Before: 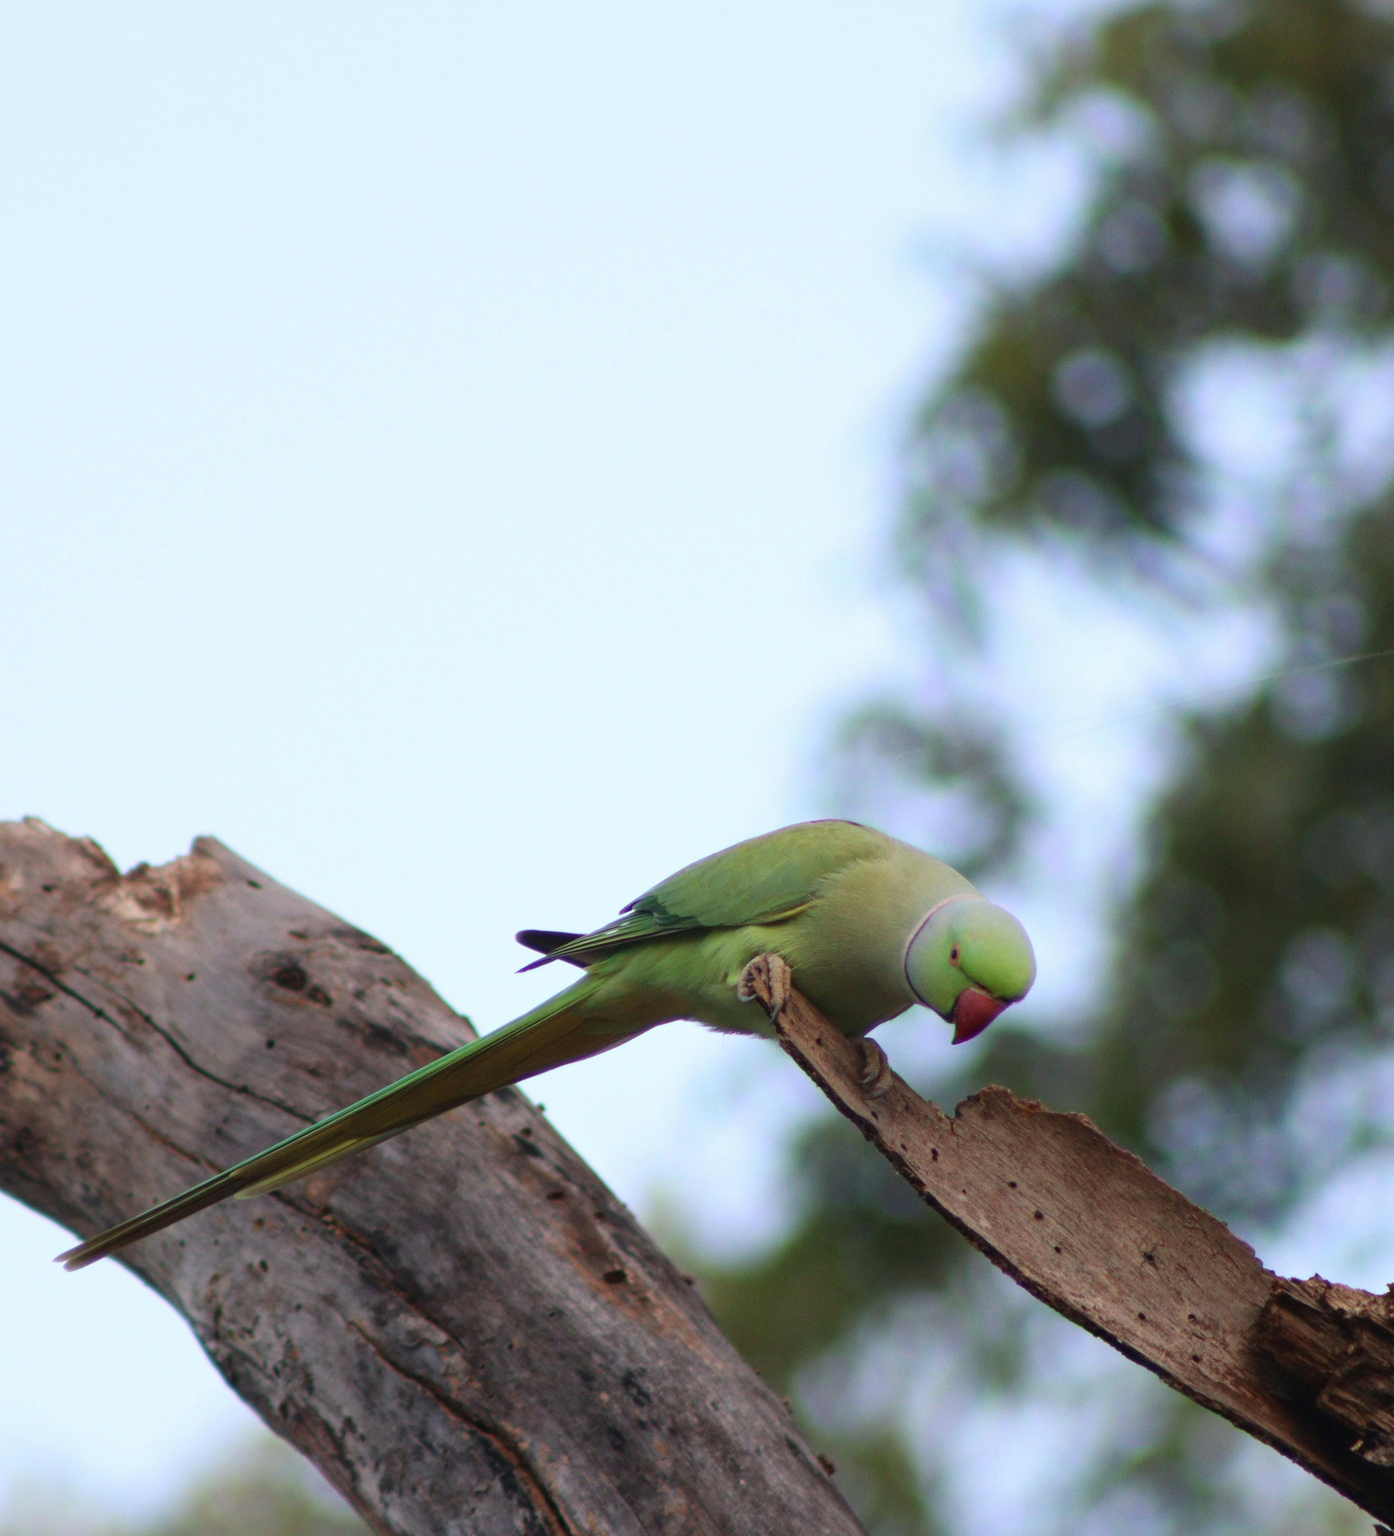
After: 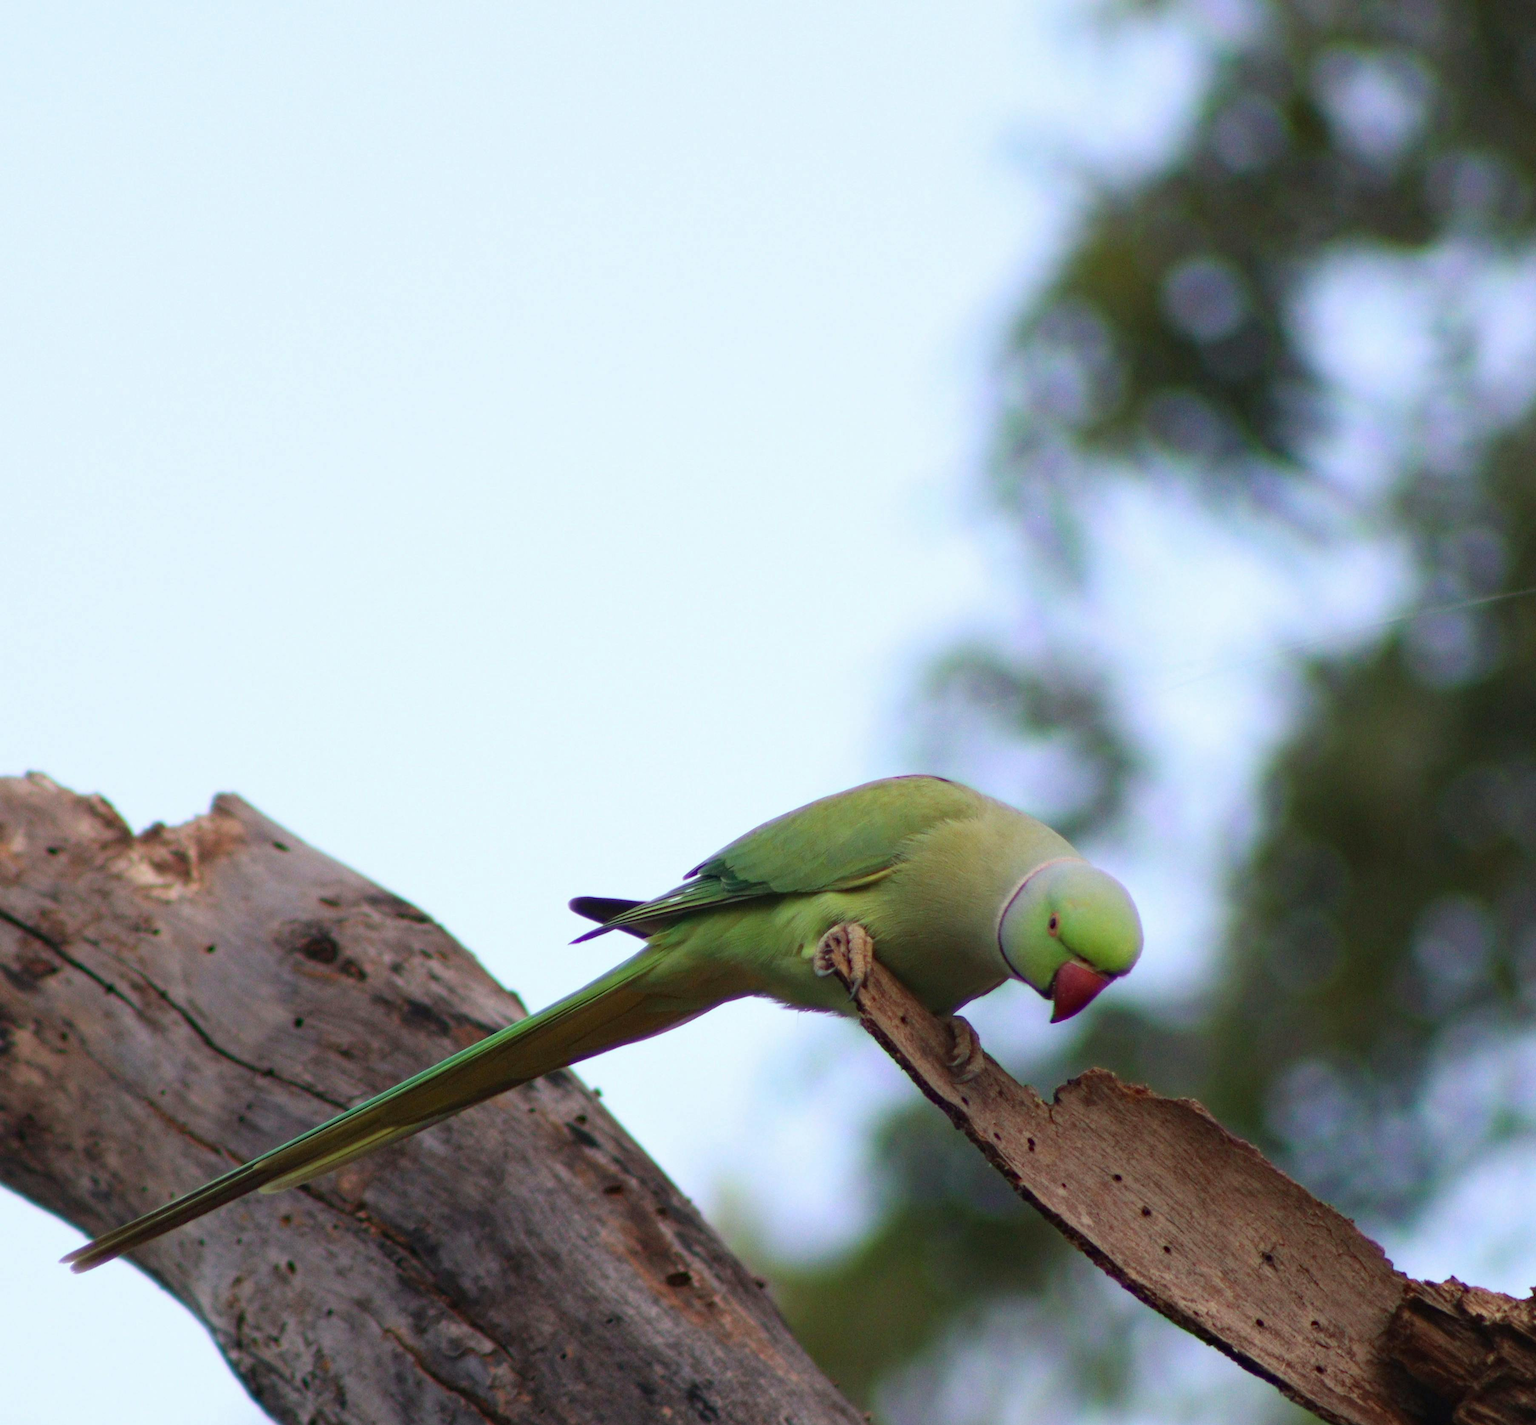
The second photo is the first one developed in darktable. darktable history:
haze removal: compatibility mode true, adaptive false
crop: top 7.625%, bottom 8.027%
